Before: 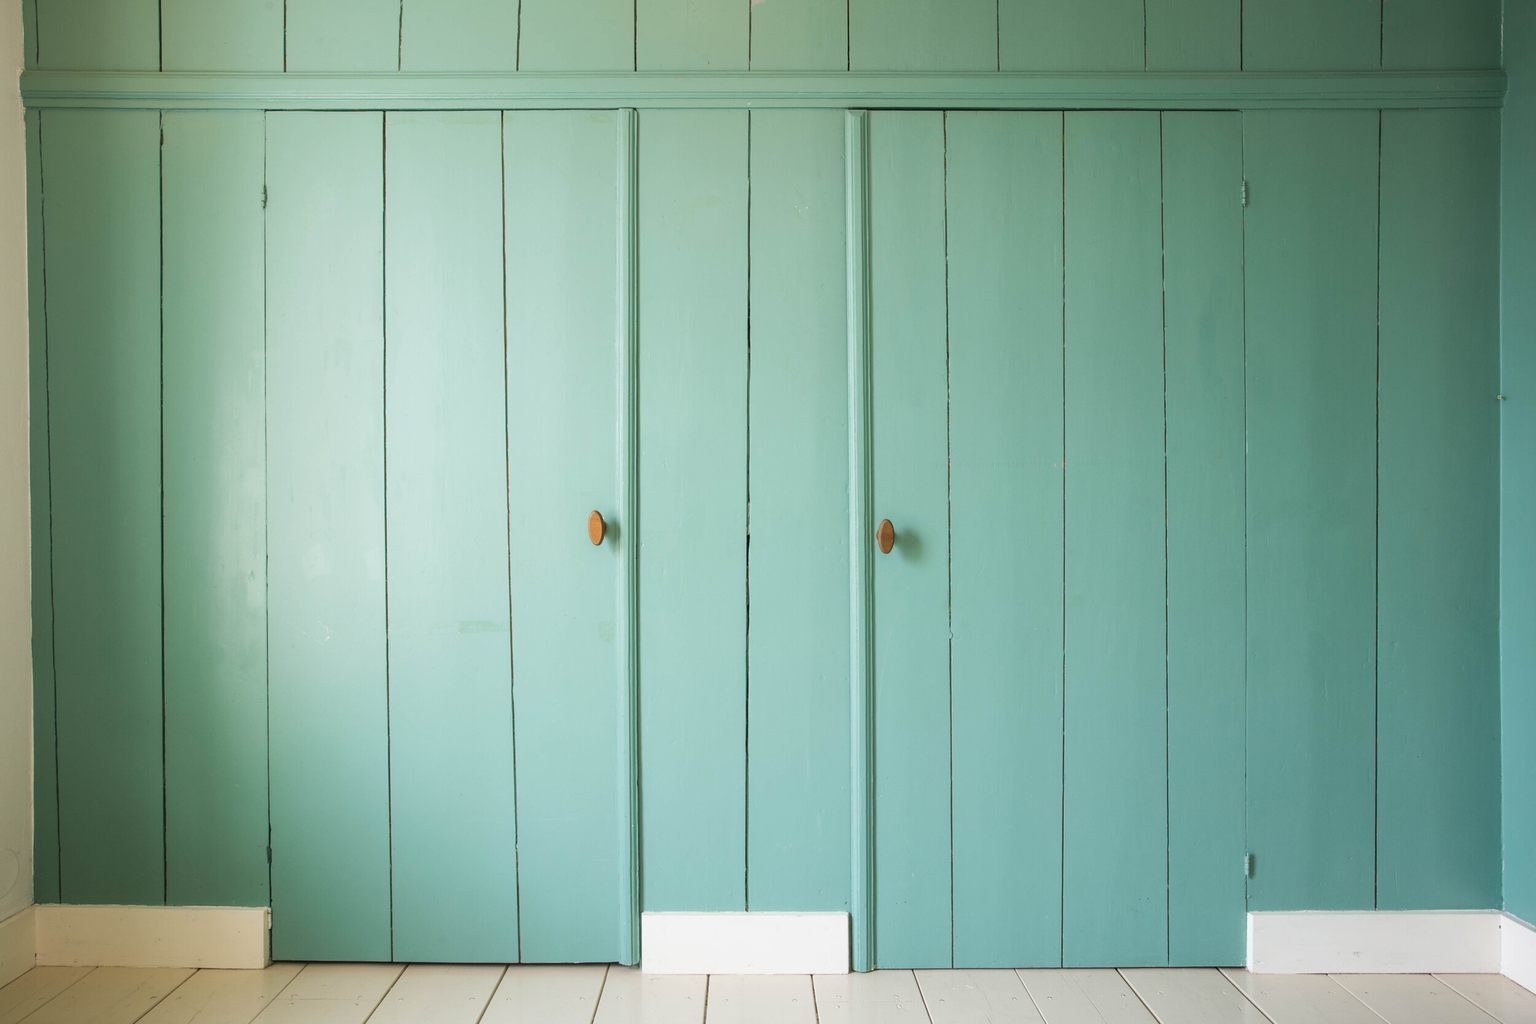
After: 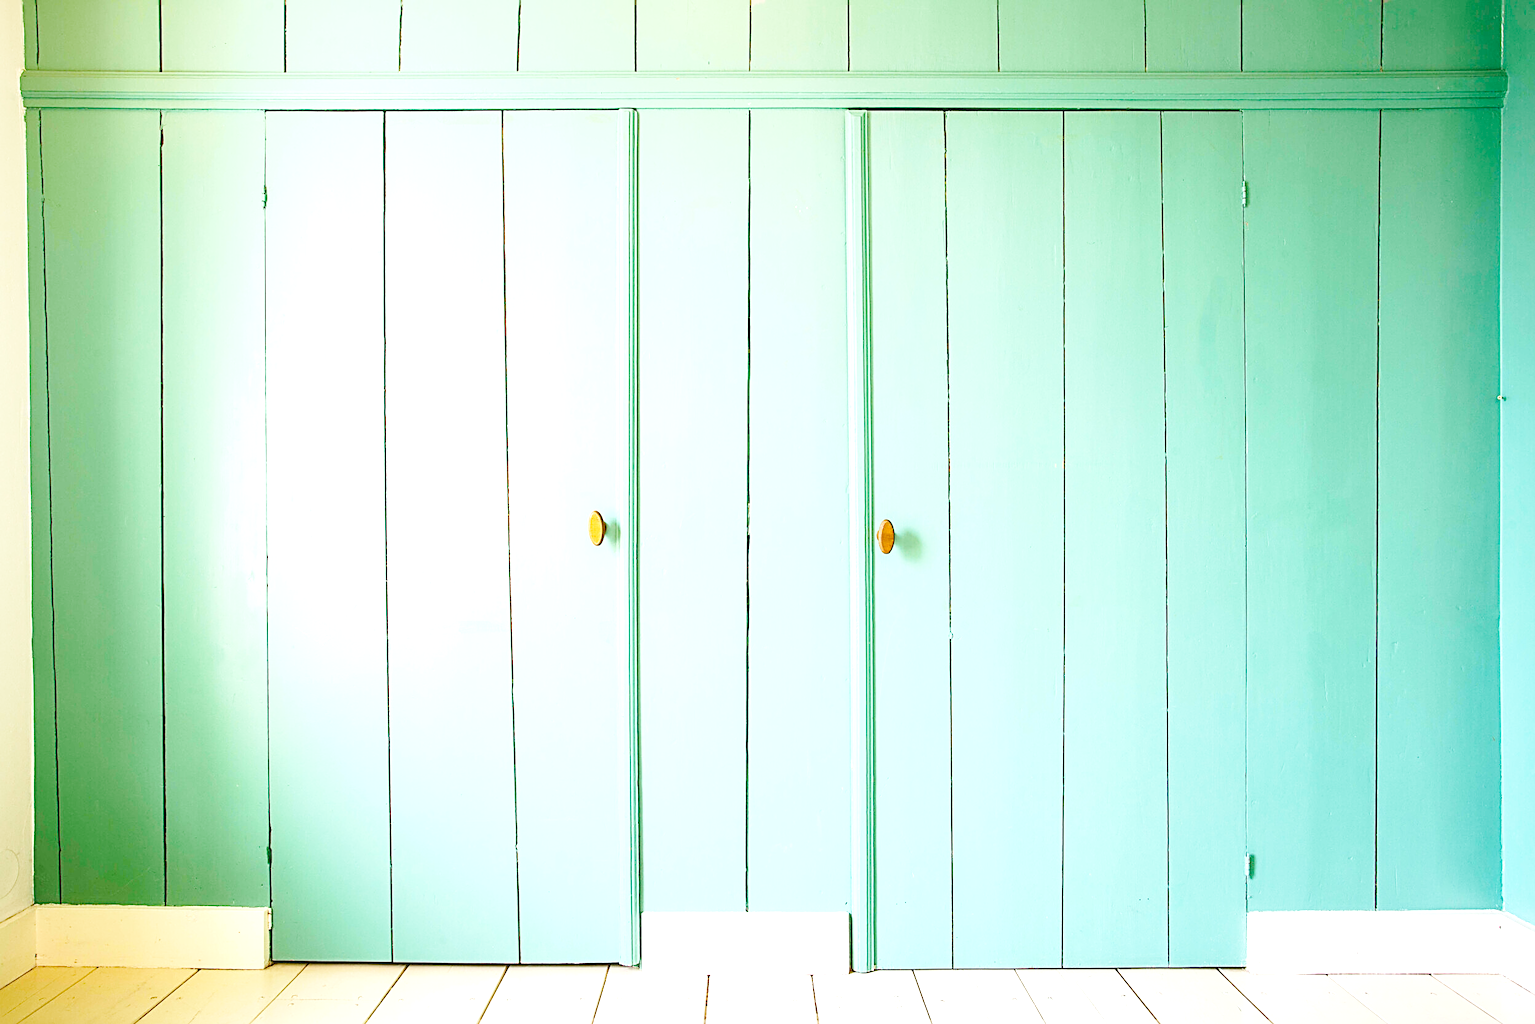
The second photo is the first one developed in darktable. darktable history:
base curve: curves: ch0 [(0, 0) (0.036, 0.025) (0.121, 0.166) (0.206, 0.329) (0.605, 0.79) (1, 1)], preserve colors none
sharpen: radius 2.997, amount 0.764
exposure: black level correction 0, exposure 1.19 EV, compensate highlight preservation false
color balance rgb: power › chroma 0.302%, power › hue 23.29°, linear chroma grading › global chroma 20.631%, perceptual saturation grading › global saturation 26.504%, perceptual saturation grading › highlights -27.895%, perceptual saturation grading › mid-tones 15.253%, perceptual saturation grading › shadows 34.141%, global vibrance 20%
